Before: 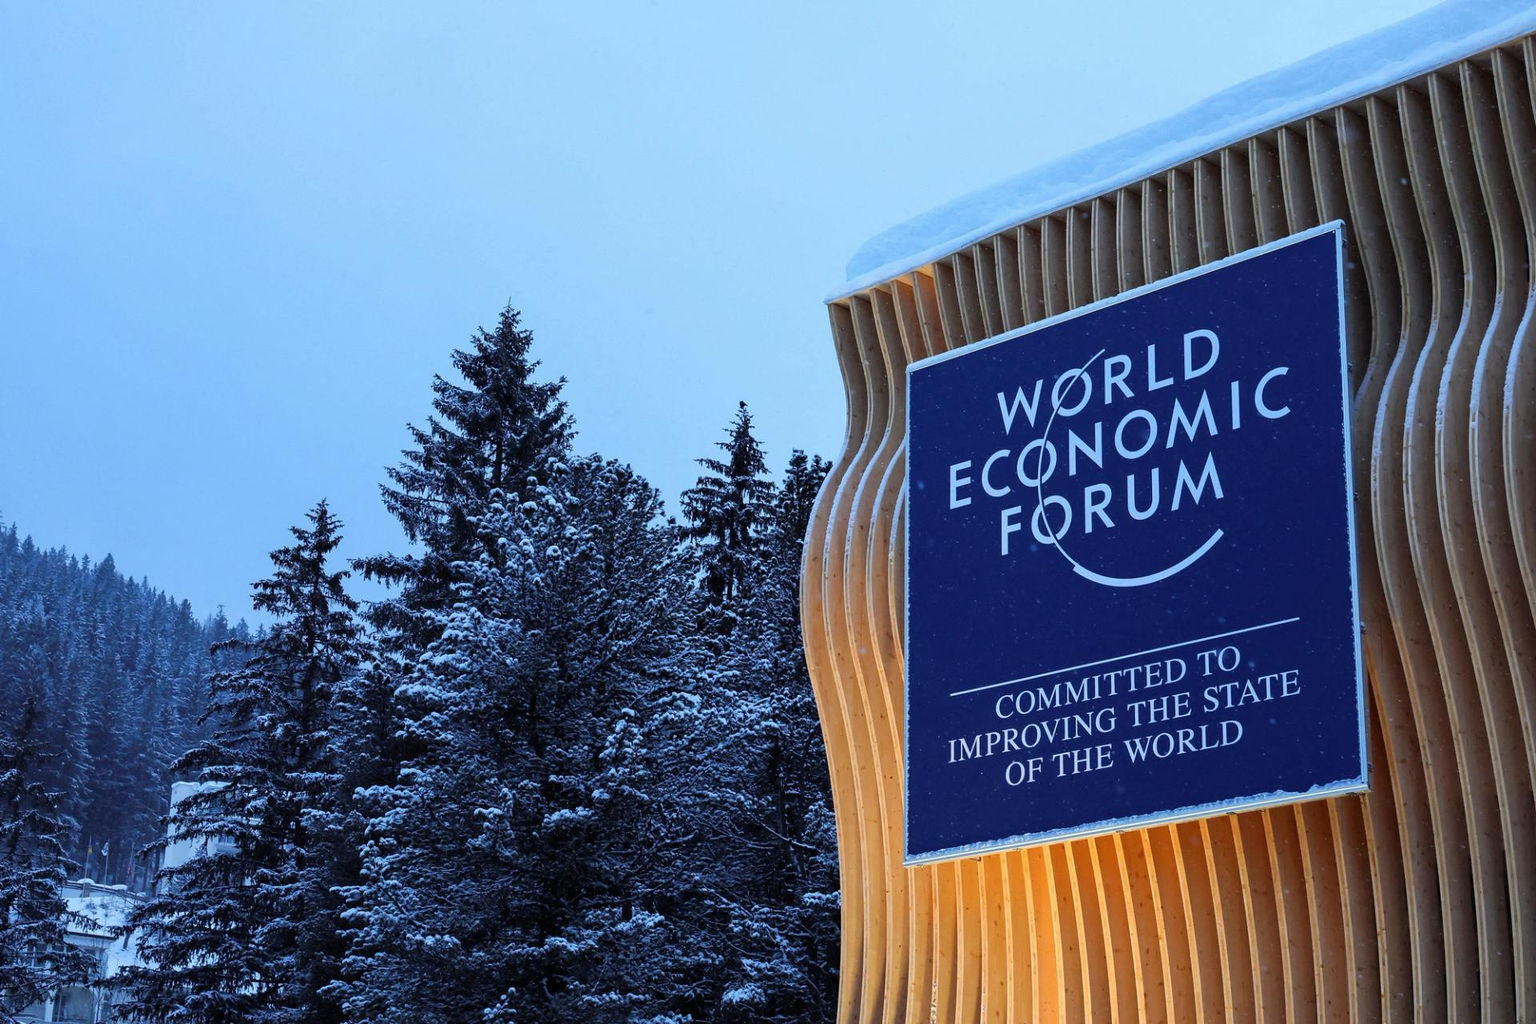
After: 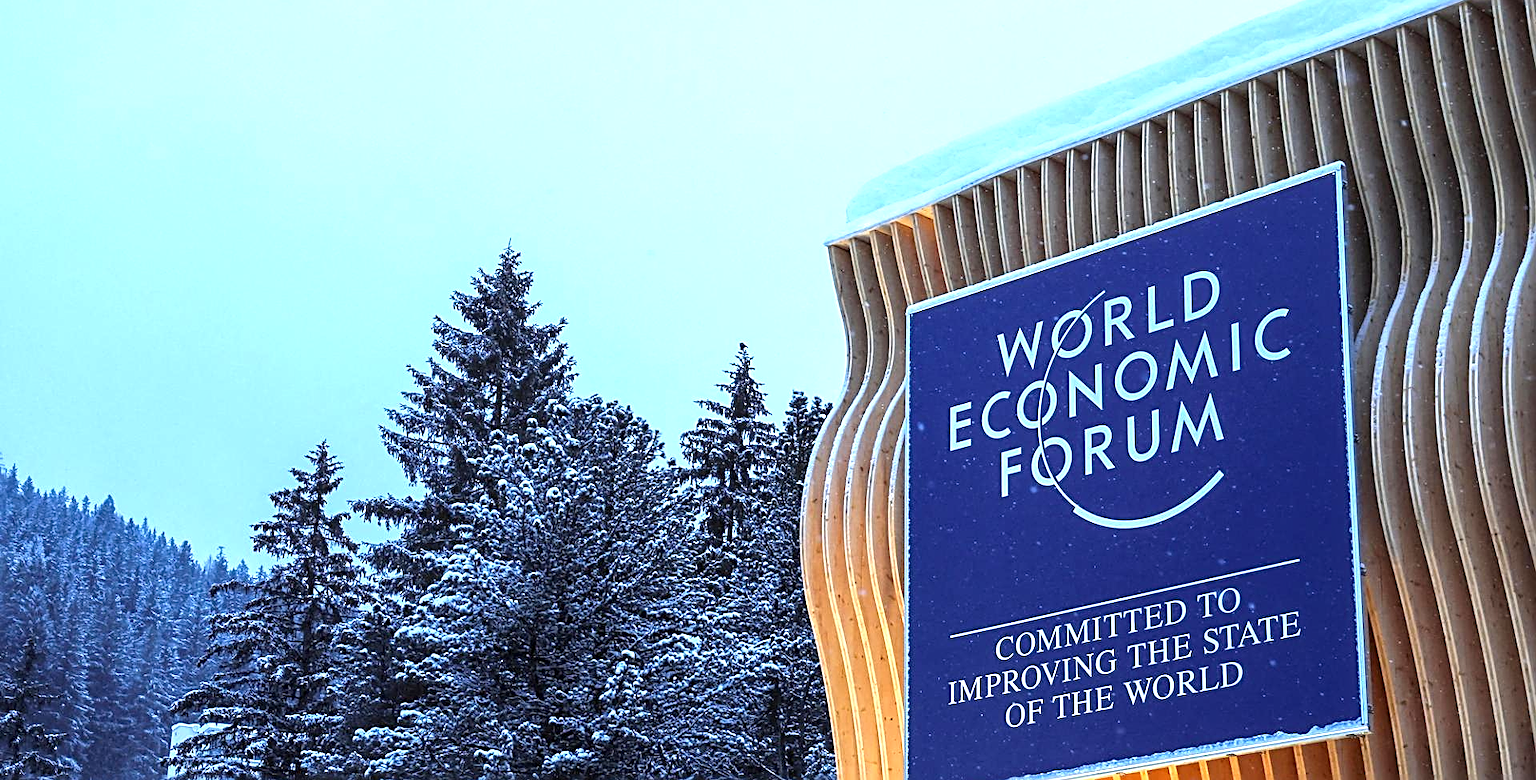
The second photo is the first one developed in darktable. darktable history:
exposure: black level correction 0, exposure 0.952 EV, compensate highlight preservation false
sharpen: radius 2.708, amount 0.663
crop: top 5.715%, bottom 17.989%
local contrast: on, module defaults
